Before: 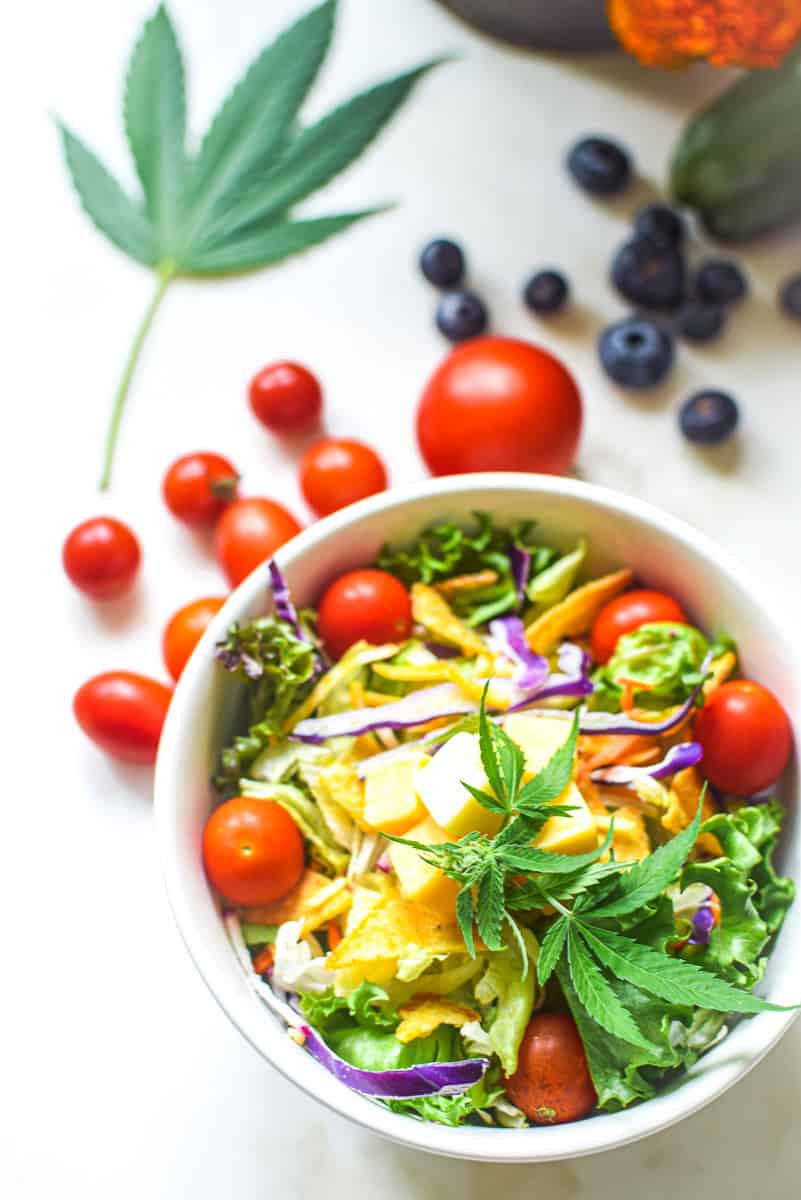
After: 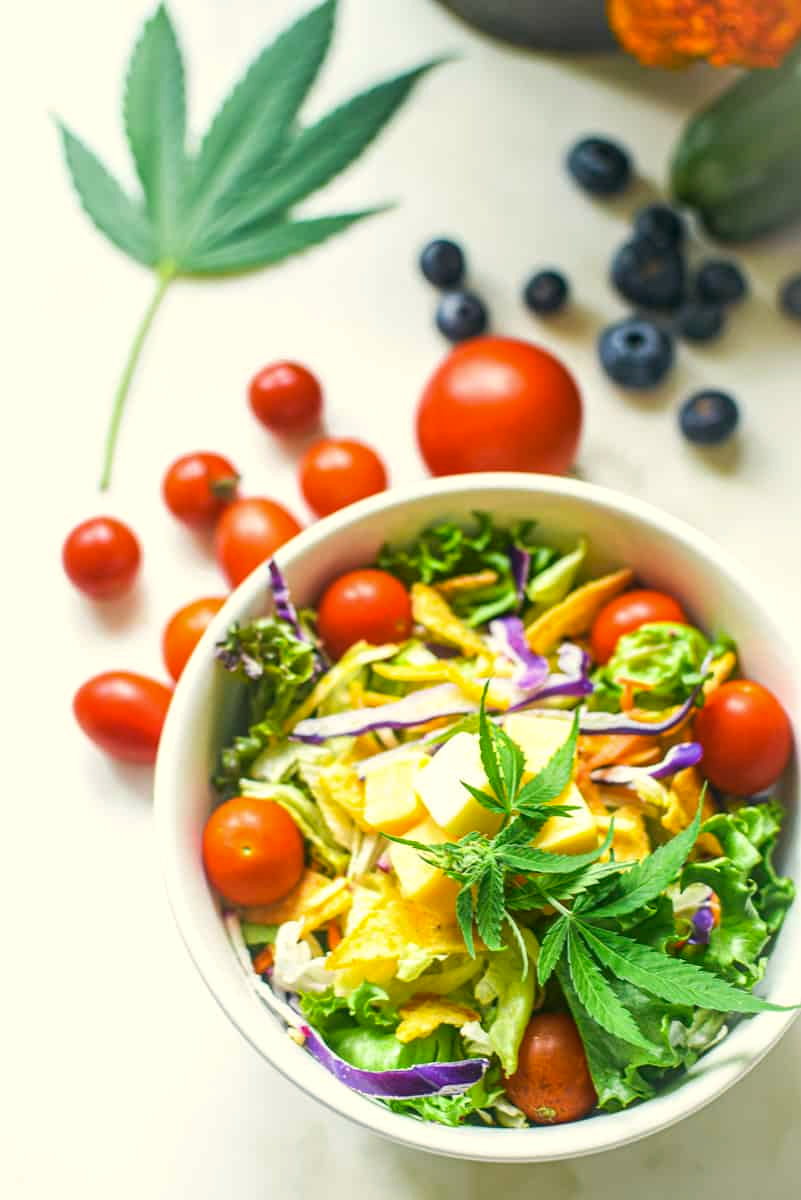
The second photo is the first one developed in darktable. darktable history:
color correction: highlights a* -0.606, highlights b* 9.25, shadows a* -9.15, shadows b* 1.27
